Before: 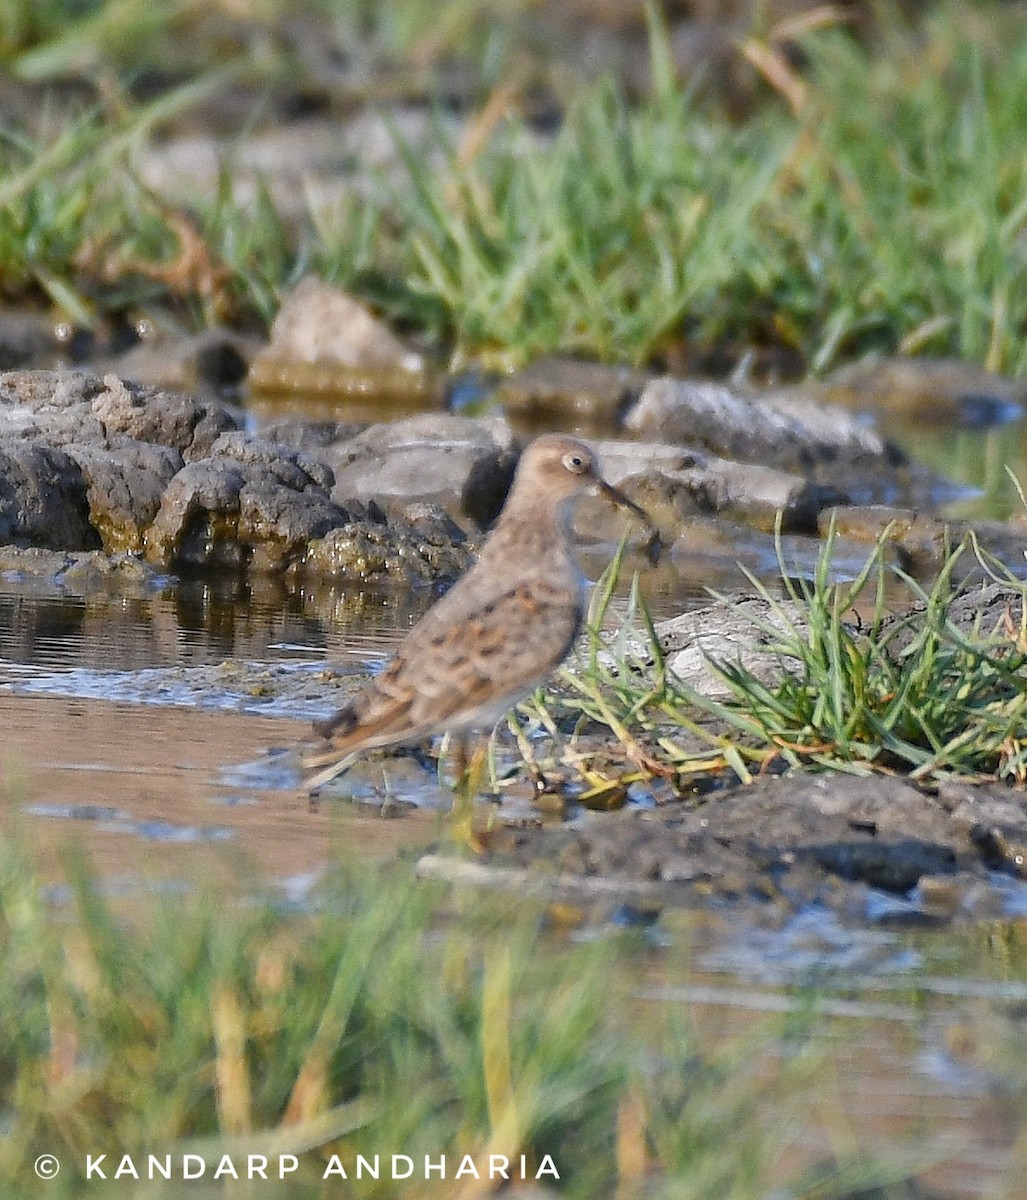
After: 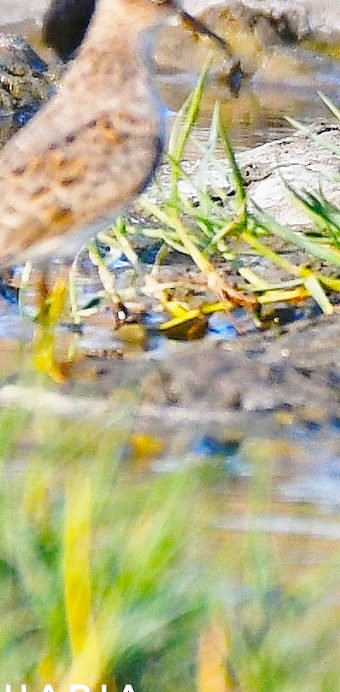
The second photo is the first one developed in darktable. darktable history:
base curve: curves: ch0 [(0, 0) (0.028, 0.03) (0.121, 0.232) (0.46, 0.748) (0.859, 0.968) (1, 1)], preserve colors none
crop: left 40.878%, top 39.176%, right 25.993%, bottom 3.081%
color balance rgb: linear chroma grading › global chroma 15%, perceptual saturation grading › global saturation 30%
